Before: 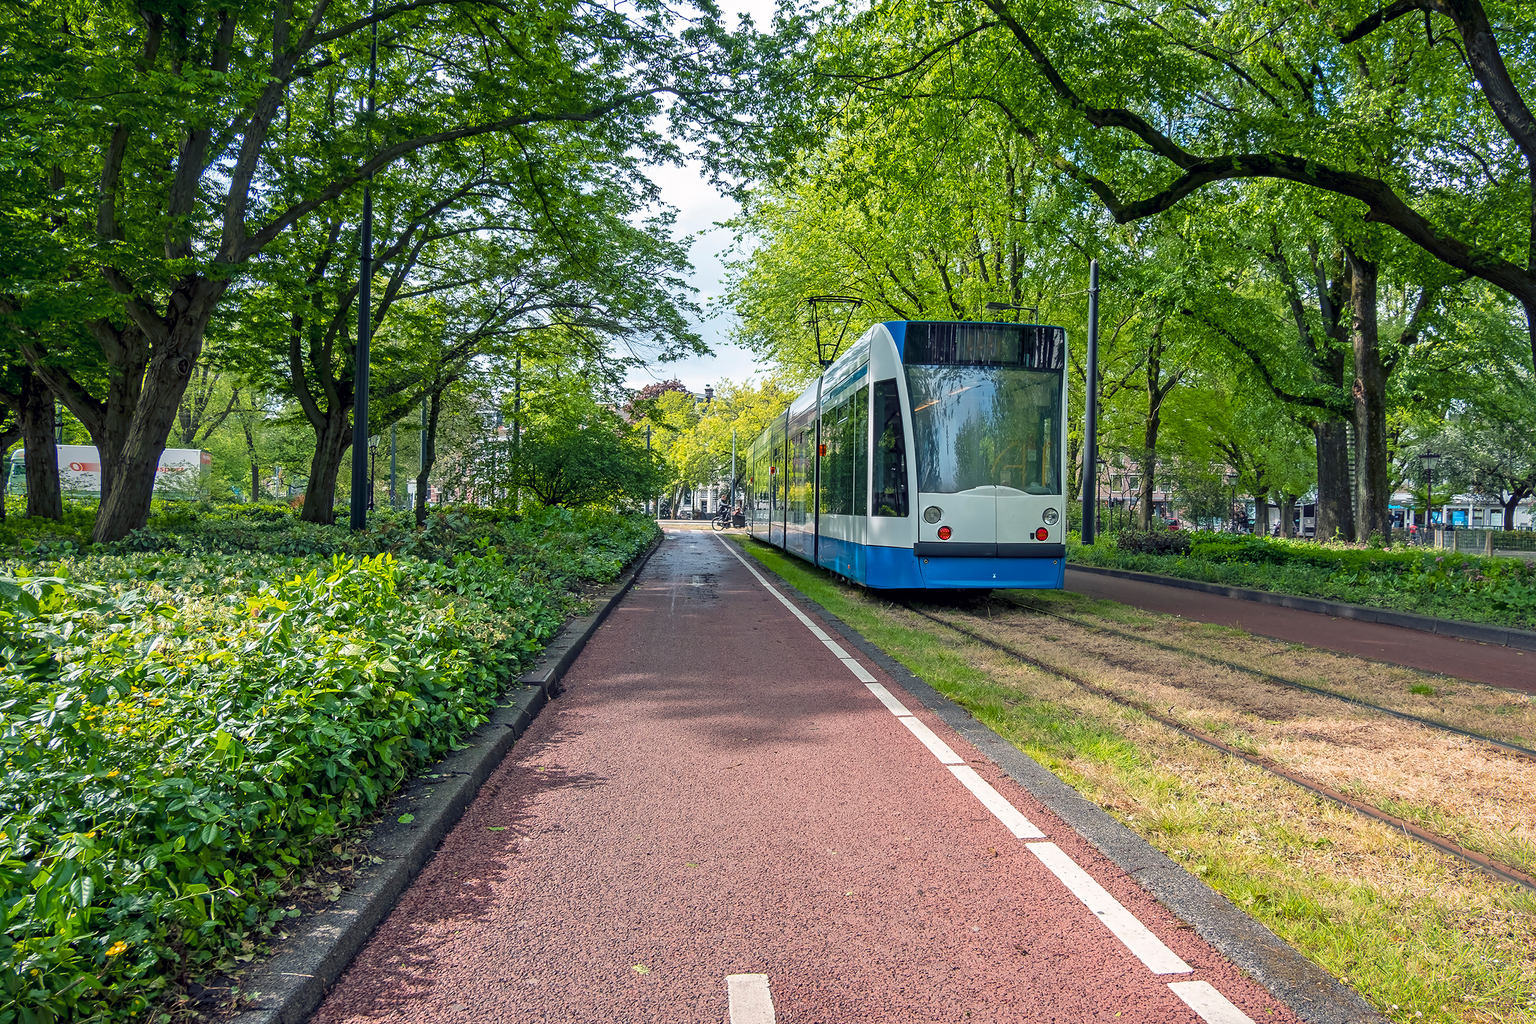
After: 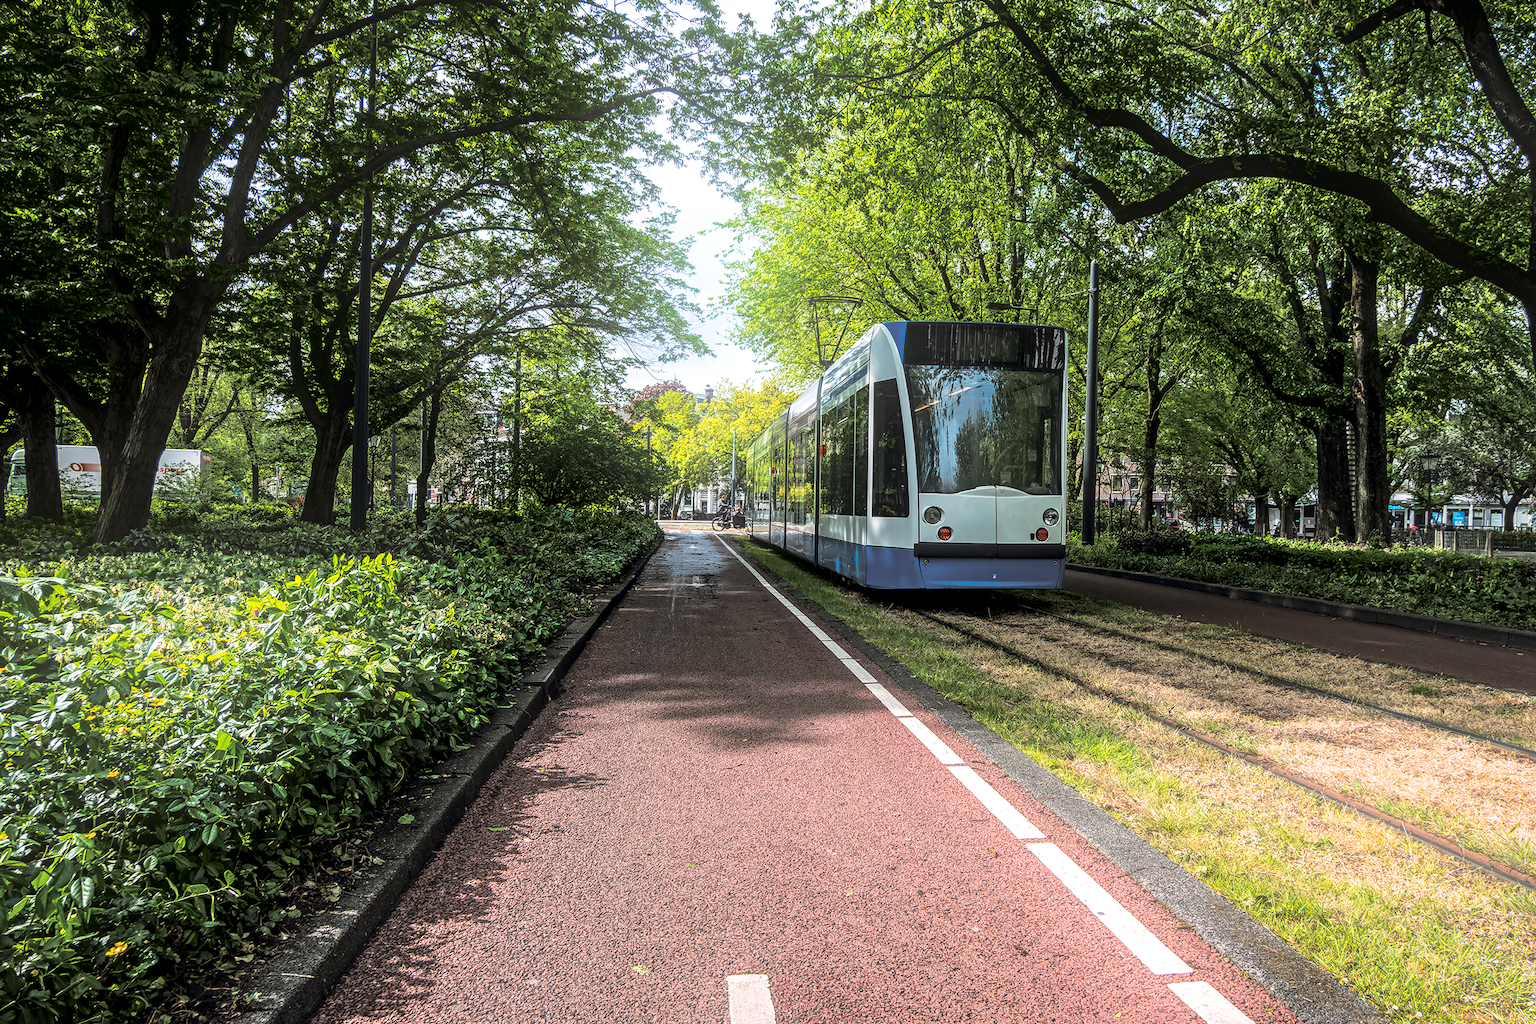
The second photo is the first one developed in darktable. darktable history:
split-toning: shadows › hue 46.8°, shadows › saturation 0.17, highlights › hue 316.8°, highlights › saturation 0.27, balance -51.82
contrast brightness saturation: contrast 0.19, brightness -0.24, saturation 0.11
local contrast: highlights 59%, detail 145%
bloom: on, module defaults
